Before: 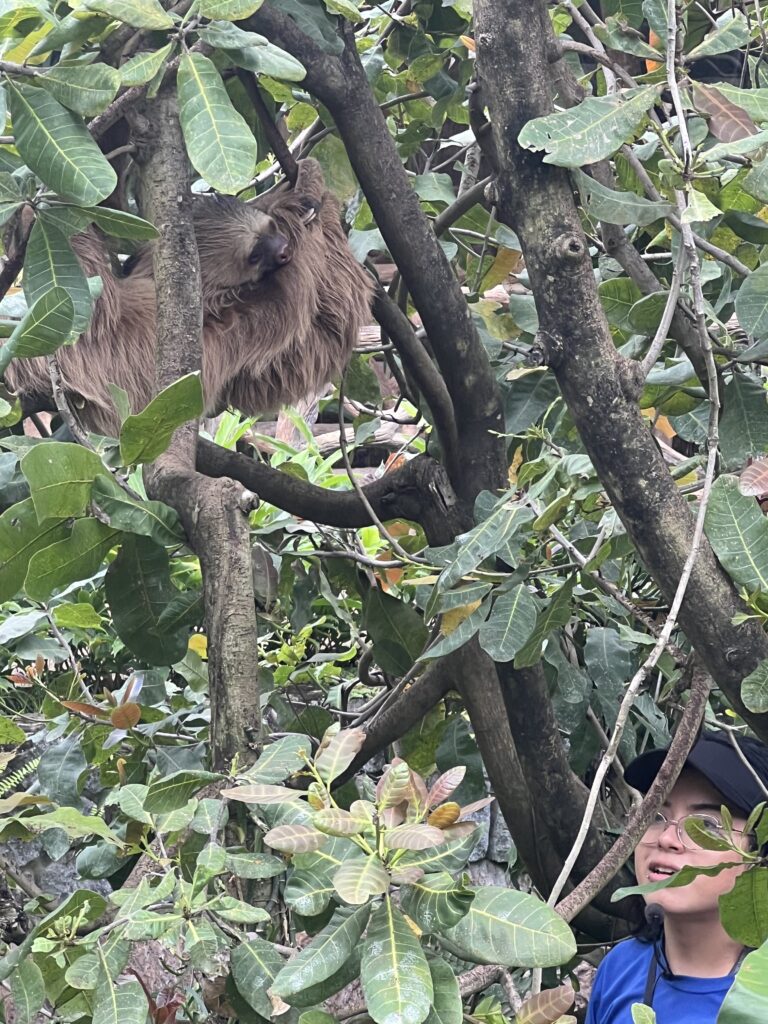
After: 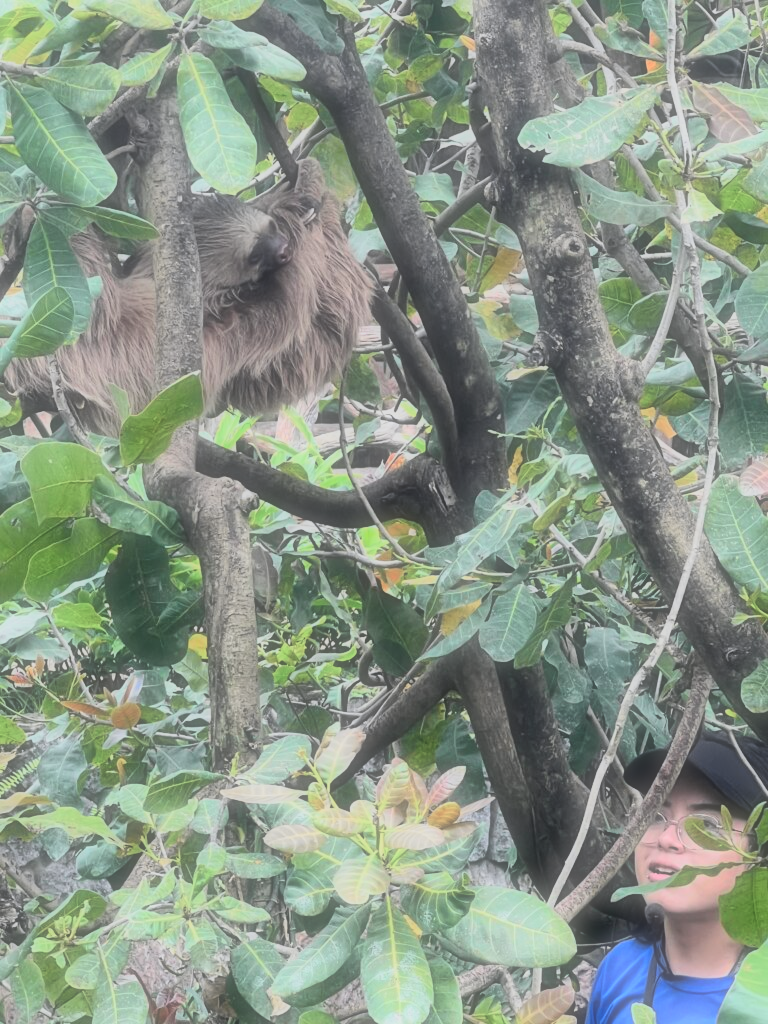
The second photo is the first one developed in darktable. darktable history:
tone curve: curves: ch0 [(0, 0) (0.048, 0.024) (0.099, 0.082) (0.227, 0.255) (0.407, 0.482) (0.543, 0.634) (0.719, 0.77) (0.837, 0.843) (1, 0.906)]; ch1 [(0, 0) (0.3, 0.268) (0.404, 0.374) (0.475, 0.463) (0.501, 0.499) (0.514, 0.502) (0.551, 0.541) (0.643, 0.648) (0.682, 0.674) (0.802, 0.812) (1, 1)]; ch2 [(0, 0) (0.259, 0.207) (0.323, 0.311) (0.364, 0.368) (0.442, 0.461) (0.498, 0.498) (0.531, 0.528) (0.581, 0.602) (0.629, 0.659) (0.768, 0.728) (1, 1)], color space Lab, independent channels, preserve colors none
soften: size 60.24%, saturation 65.46%, brightness 0.506 EV, mix 25.7%
